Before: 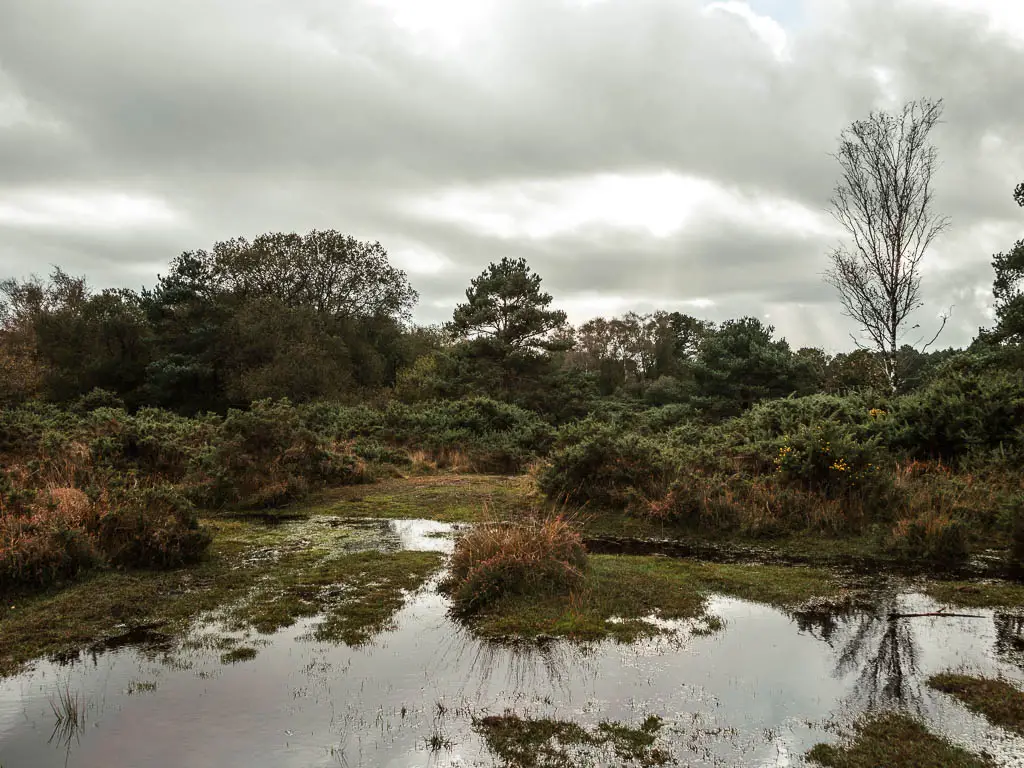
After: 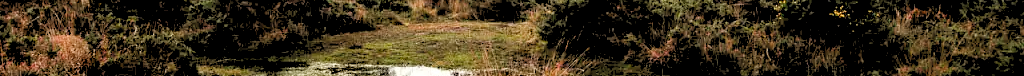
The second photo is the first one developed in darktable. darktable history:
filmic rgb: white relative exposure 2.45 EV, hardness 6.33
levels: levels [0.093, 0.434, 0.988]
crop and rotate: top 59.084%, bottom 30.916%
